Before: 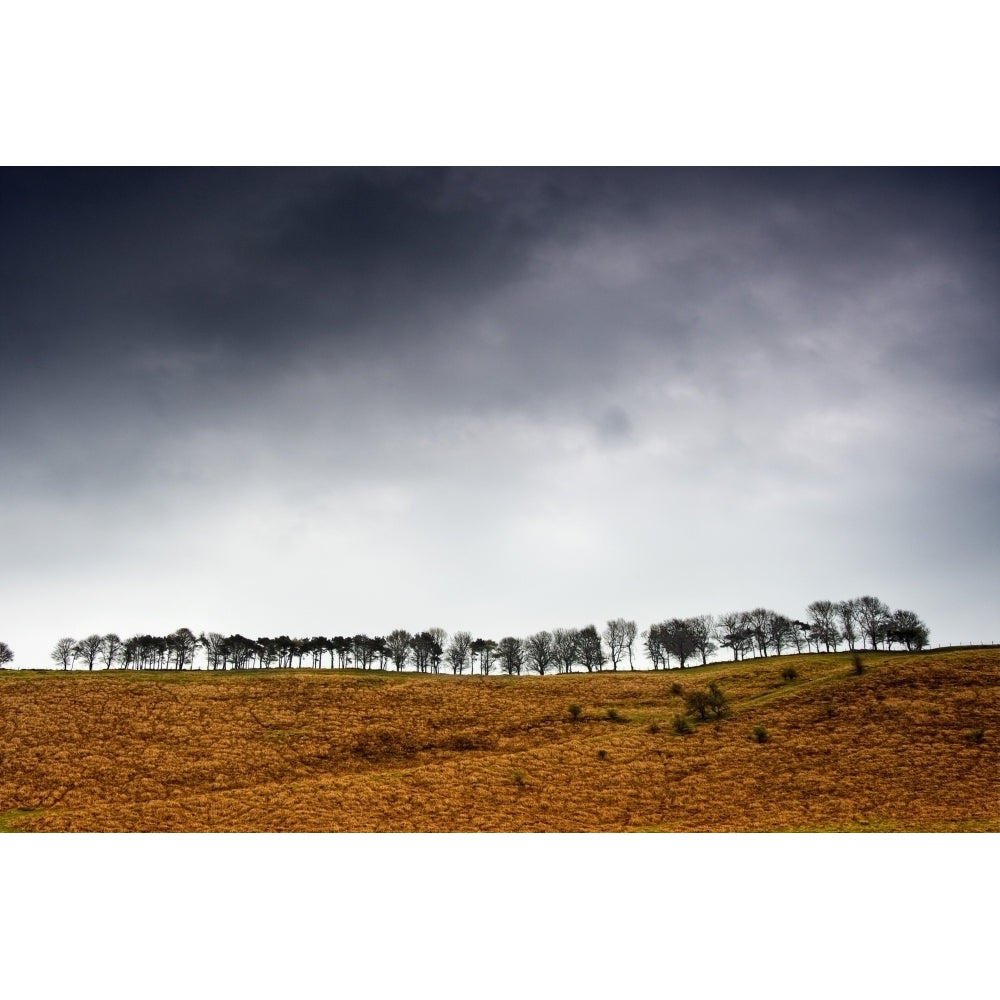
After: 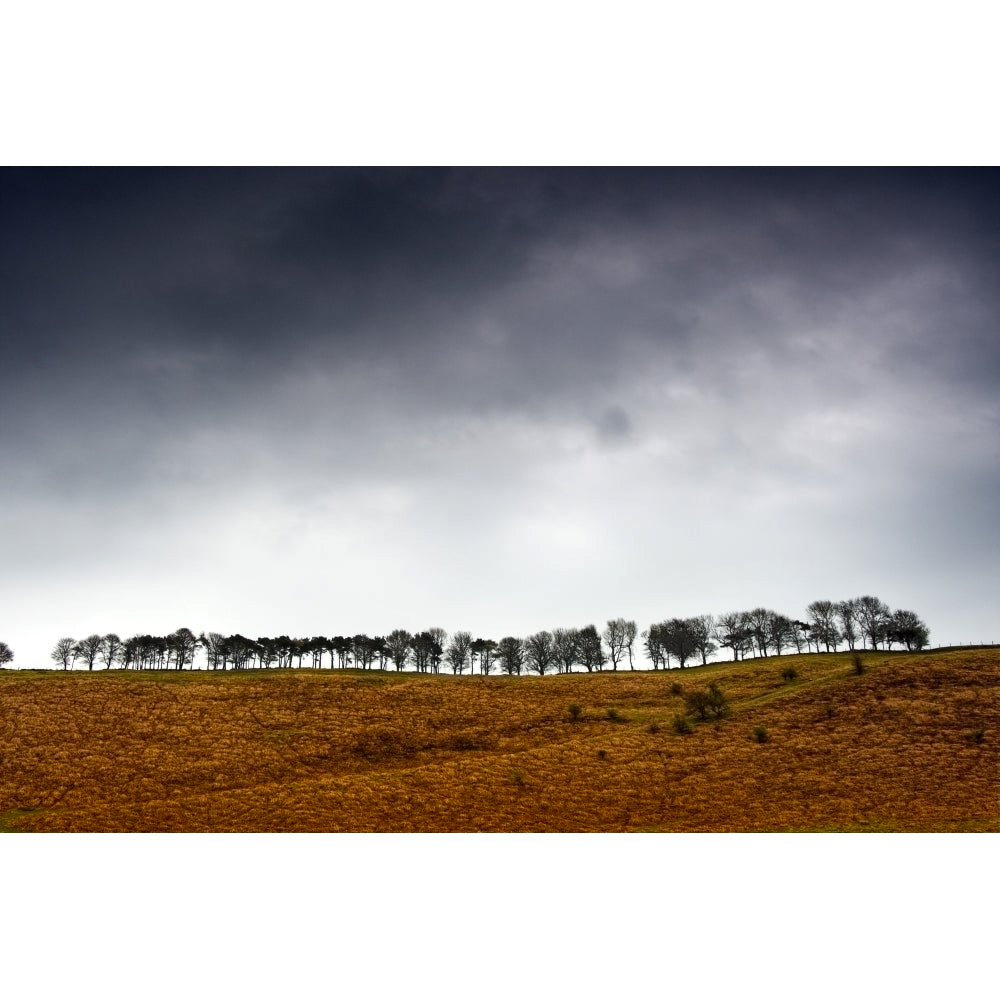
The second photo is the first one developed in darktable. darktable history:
shadows and highlights: radius 169.1, shadows 27.54, white point adjustment 3.18, highlights -67.9, soften with gaussian
